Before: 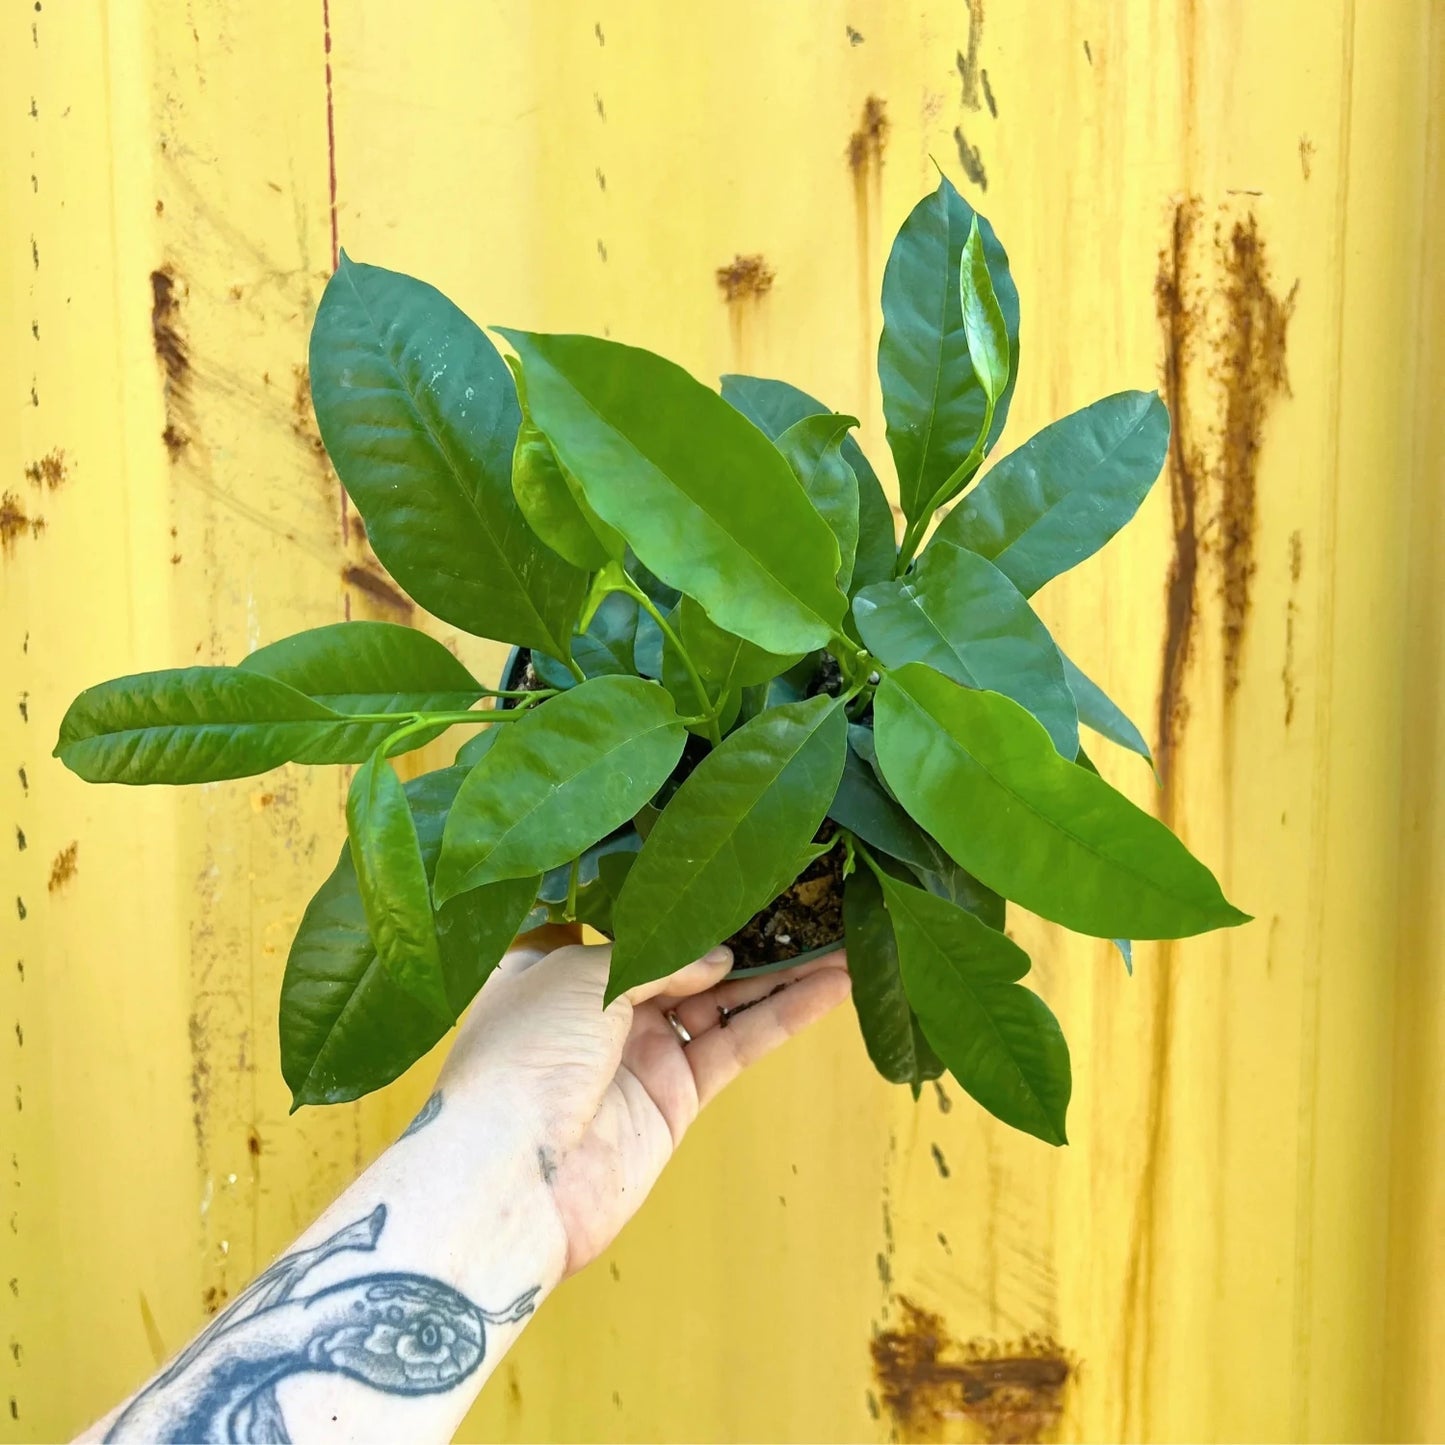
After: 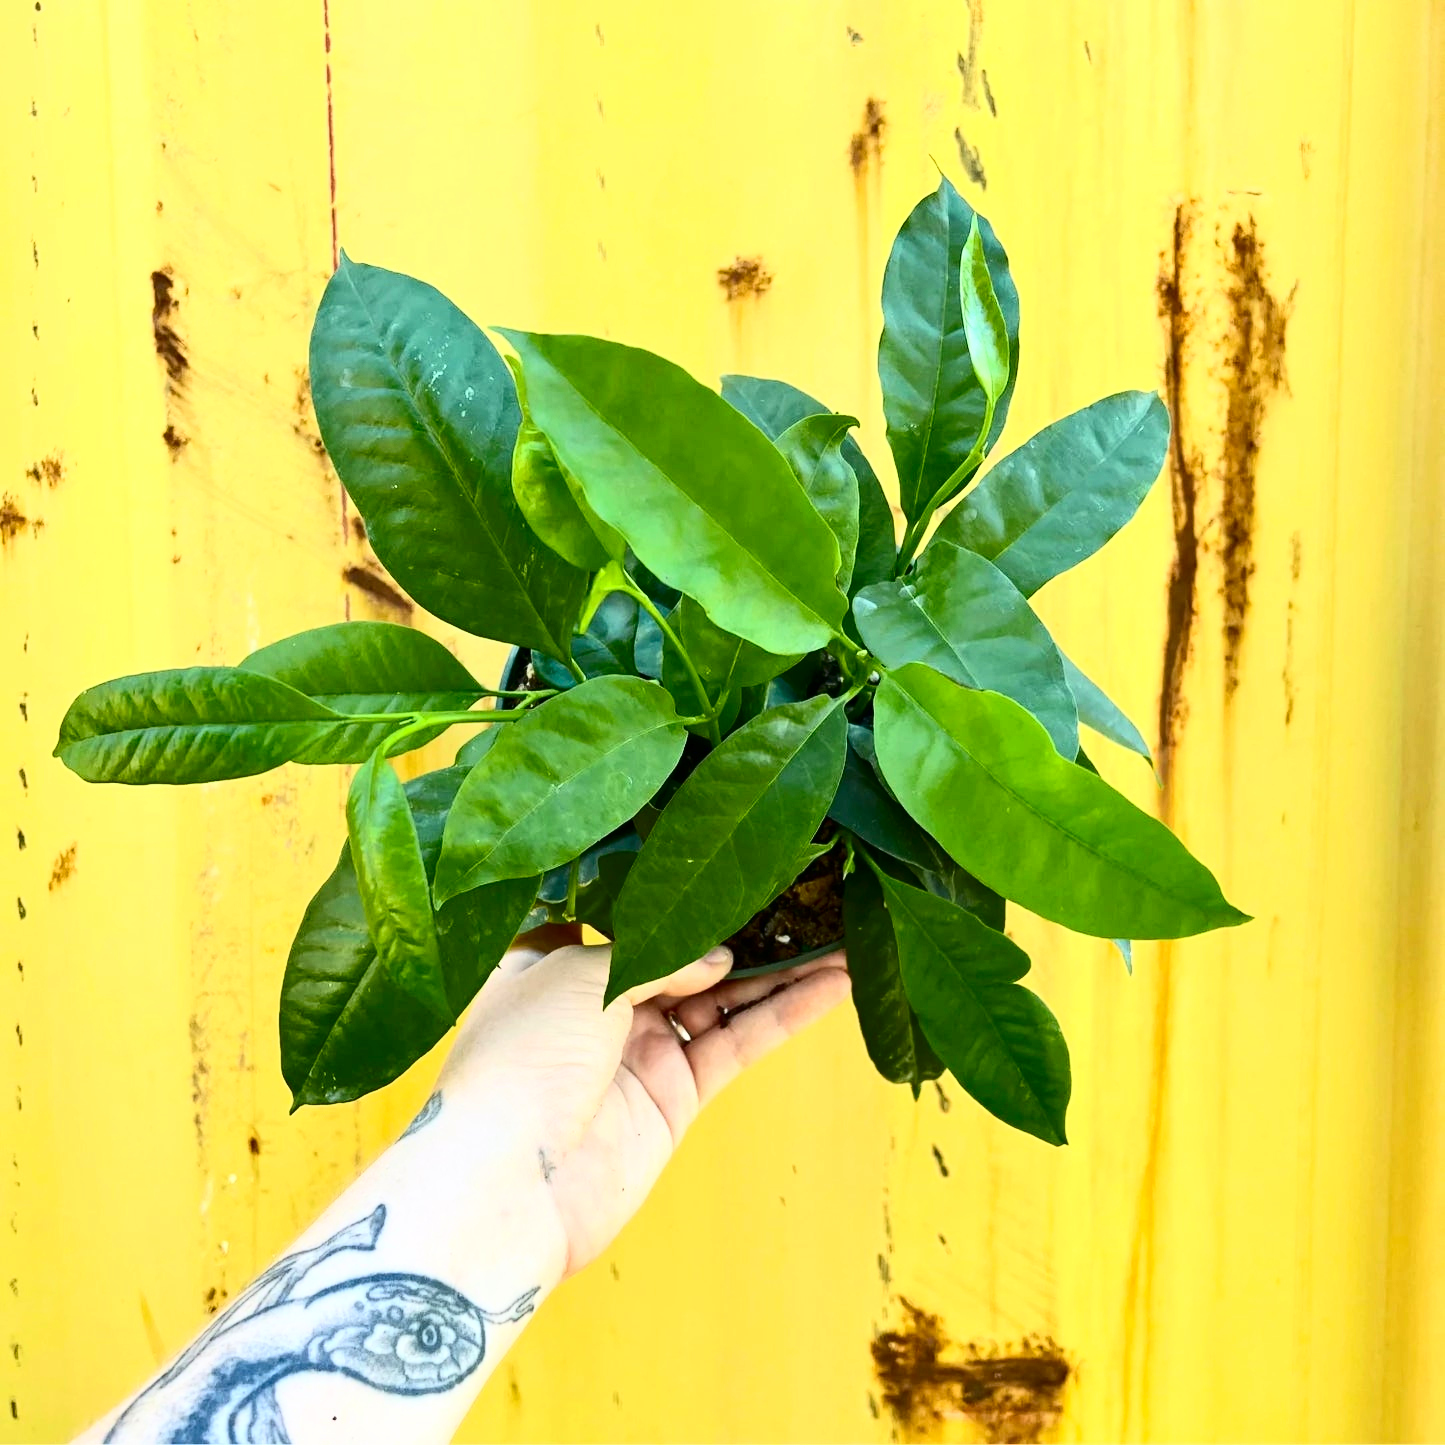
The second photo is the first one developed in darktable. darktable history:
contrast brightness saturation: contrast 0.406, brightness 0.048, saturation 0.252
